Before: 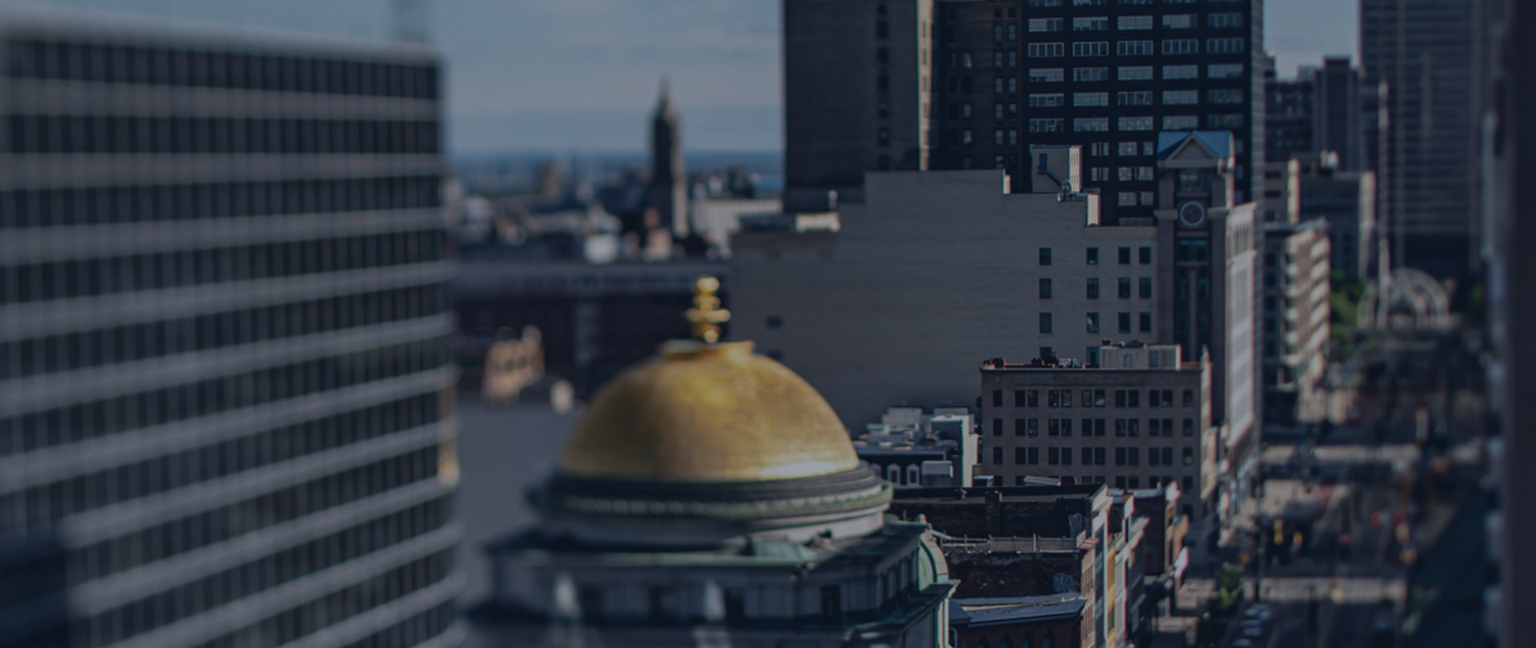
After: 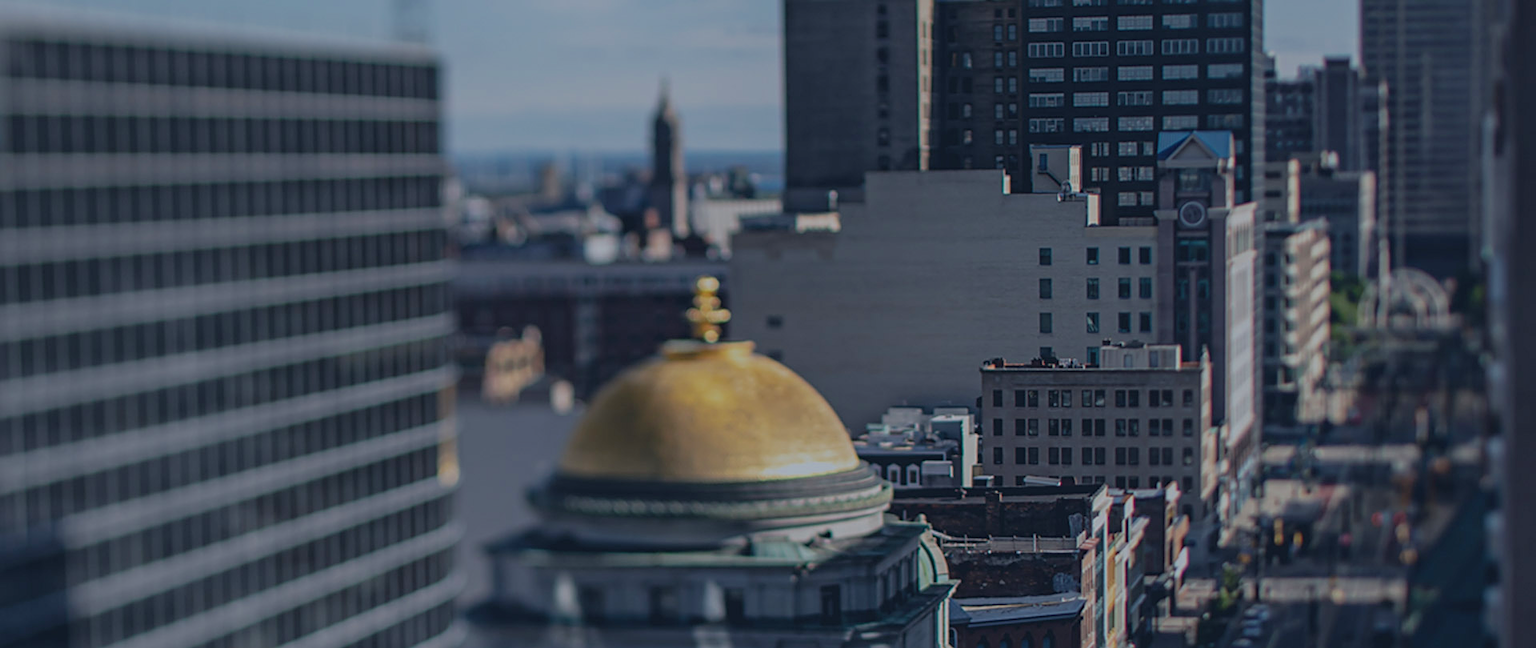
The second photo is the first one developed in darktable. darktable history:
exposure: black level correction 0, exposure 0.7 EV, compensate exposure bias true, compensate highlight preservation false
filmic rgb: middle gray luminance 18.42%, black relative exposure -10.5 EV, white relative exposure 3.4 EV, threshold 6 EV, target black luminance 0%, hardness 6.03, latitude 99%, contrast 0.847, shadows ↔ highlights balance 0.505%, add noise in highlights 0, preserve chrominance max RGB, color science v3 (2019), use custom middle-gray values true, iterations of high-quality reconstruction 0, contrast in highlights soft, enable highlight reconstruction true
sharpen: on, module defaults
shadows and highlights: shadows -24.28, highlights 49.77, soften with gaussian
